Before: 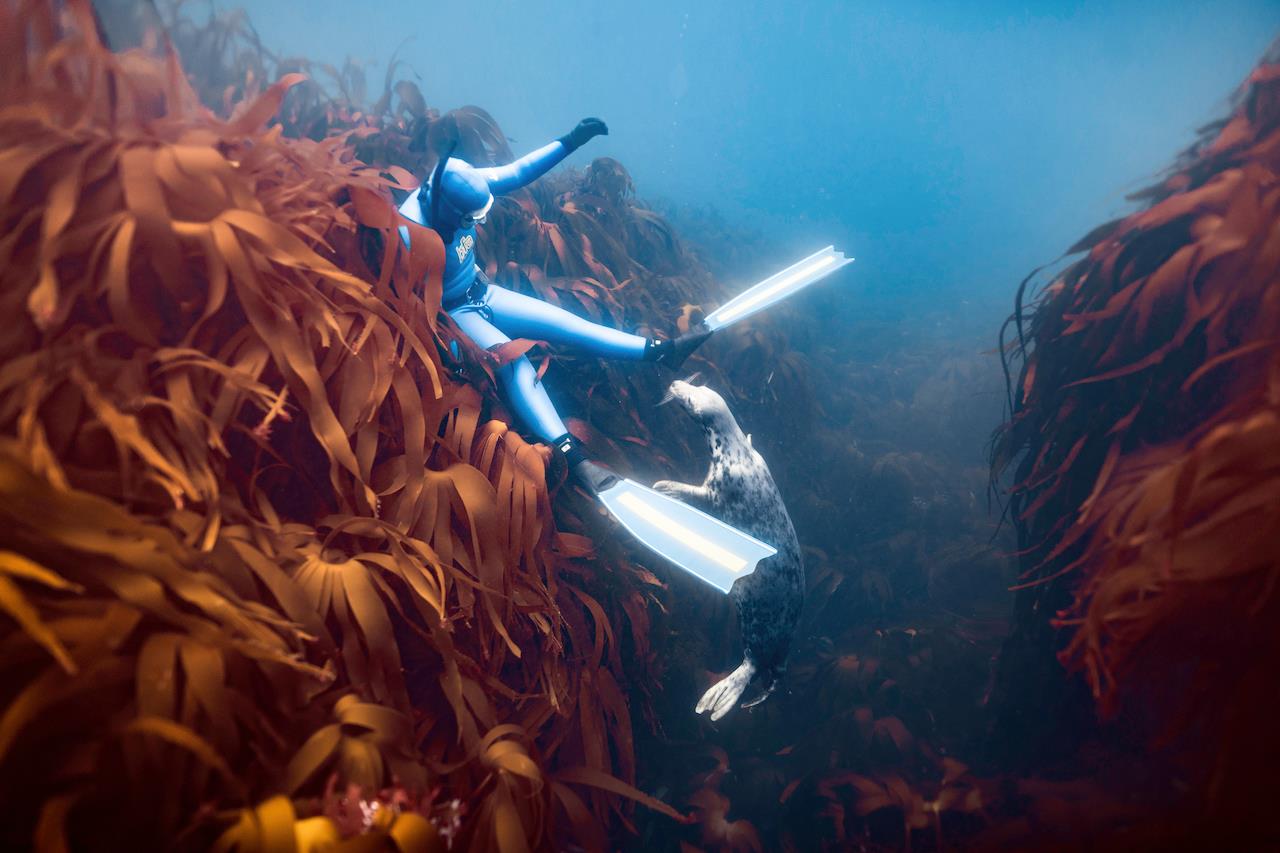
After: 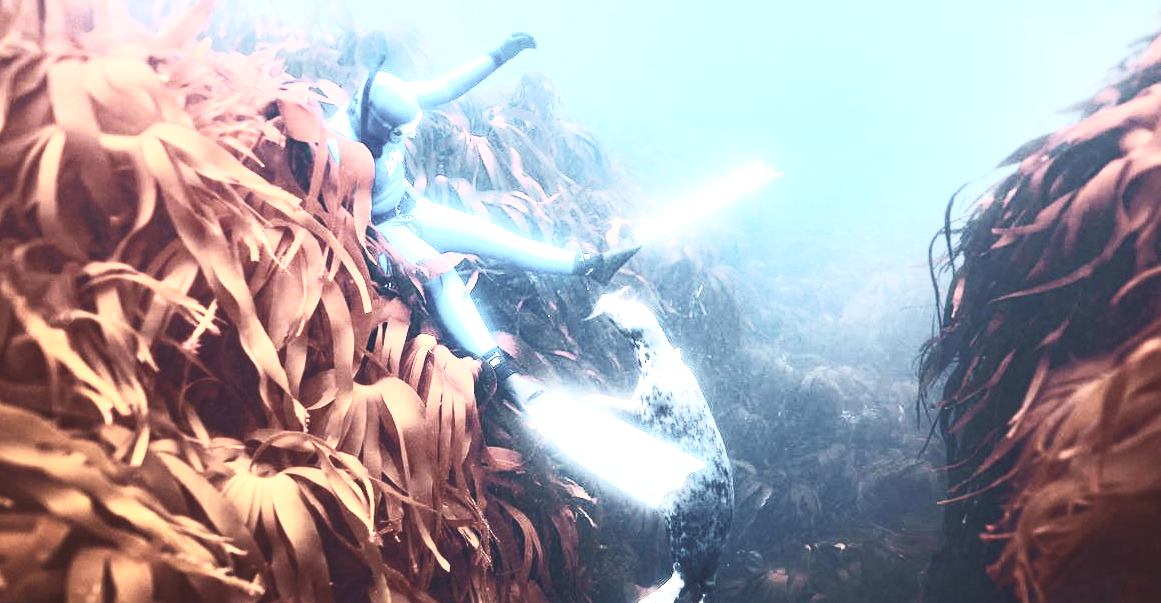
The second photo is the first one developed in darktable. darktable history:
local contrast: highlights 105%, shadows 101%, detail 120%, midtone range 0.2
crop: left 5.588%, top 10.155%, right 3.691%, bottom 19.04%
contrast brightness saturation: contrast 0.575, brightness 0.566, saturation -0.347
base curve: curves: ch0 [(0, 0.007) (0.028, 0.063) (0.121, 0.311) (0.46, 0.743) (0.859, 0.957) (1, 1)], preserve colors none
